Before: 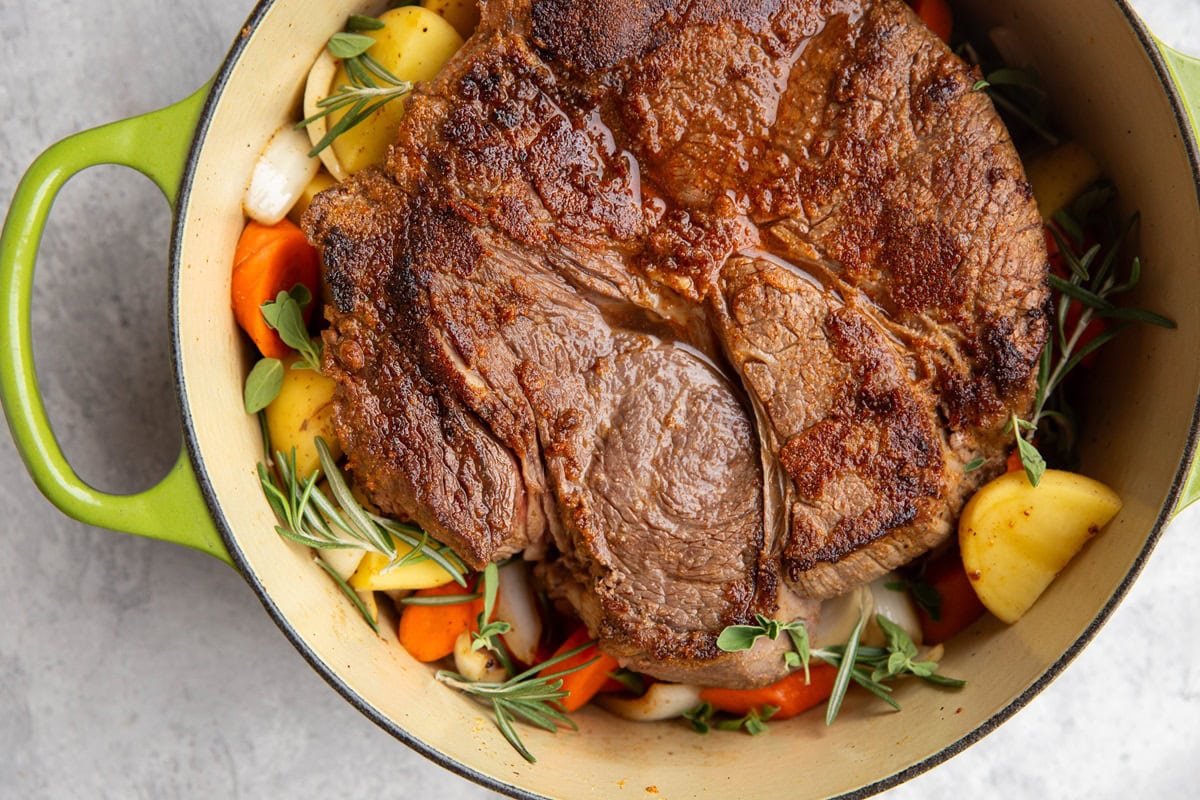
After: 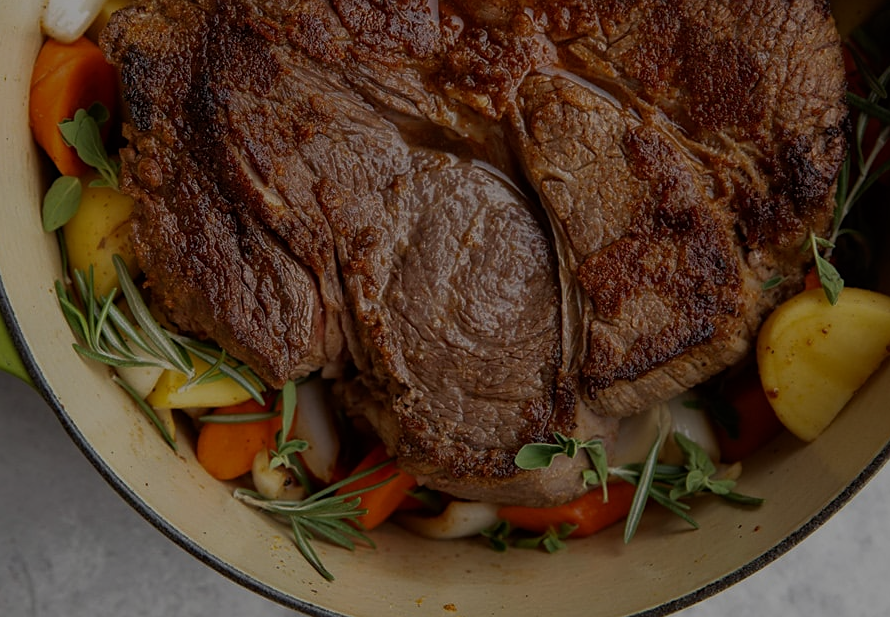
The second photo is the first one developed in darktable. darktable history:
sharpen: amount 0.205
crop: left 16.858%, top 22.804%, right 8.908%
tone equalizer: -8 EV -1.99 EV, -7 EV -1.98 EV, -6 EV -1.96 EV, -5 EV -1.96 EV, -4 EV -1.98 EV, -3 EV -1.98 EV, -2 EV -1.99 EV, -1 EV -1.61 EV, +0 EV -1.99 EV, edges refinement/feathering 500, mask exposure compensation -1.57 EV, preserve details no
